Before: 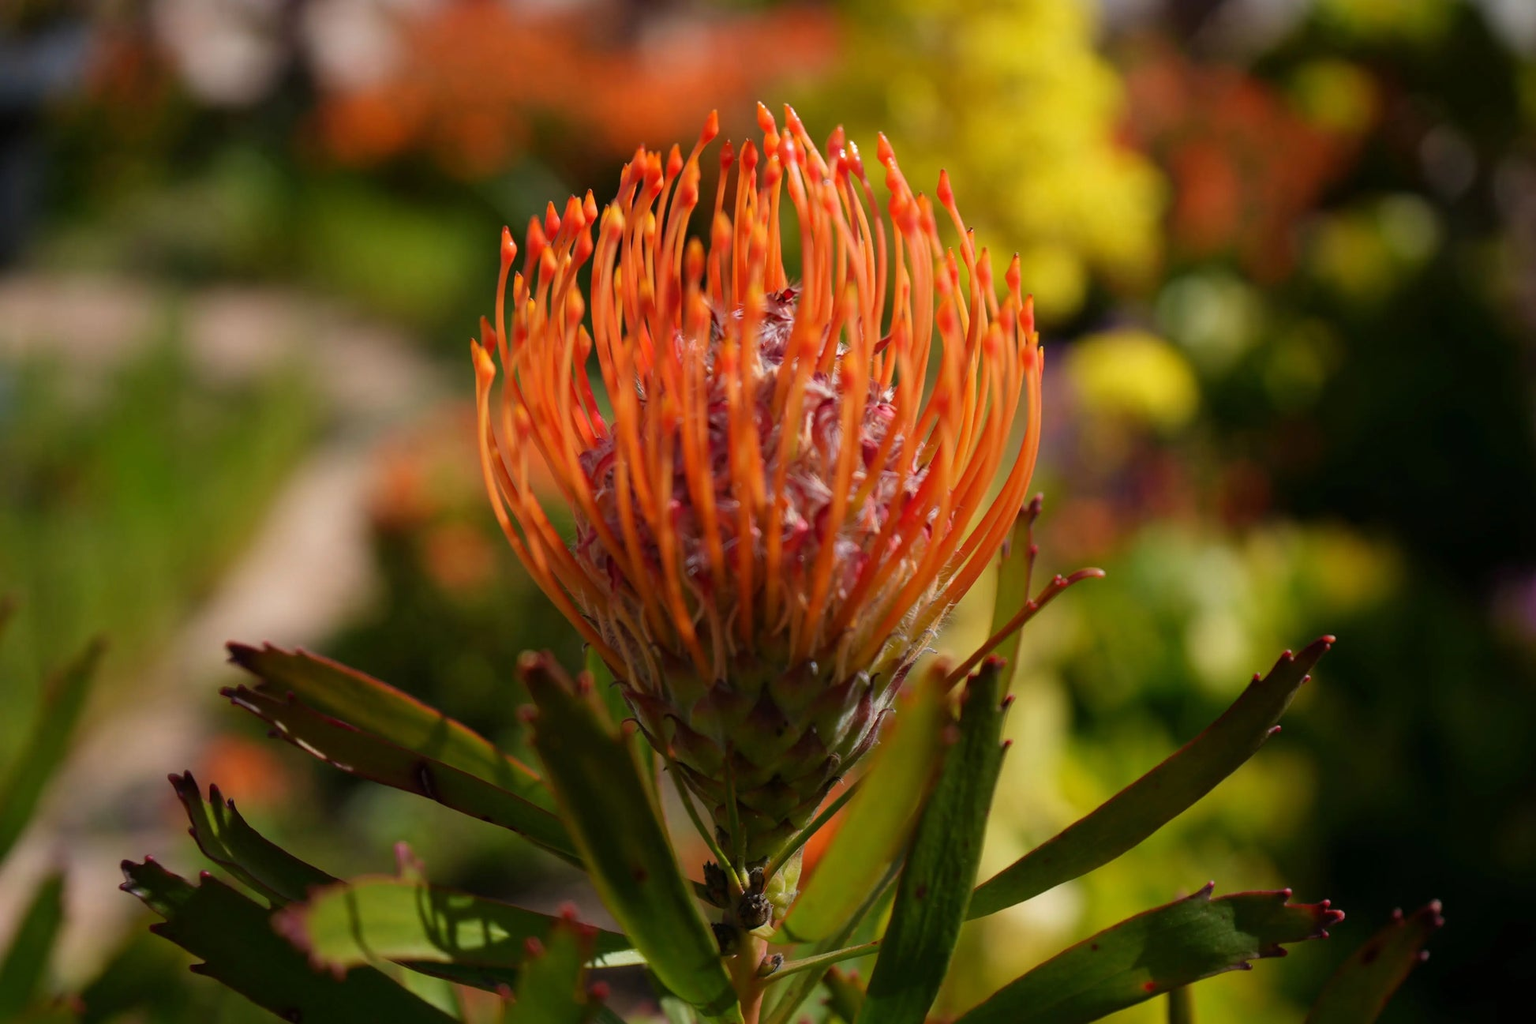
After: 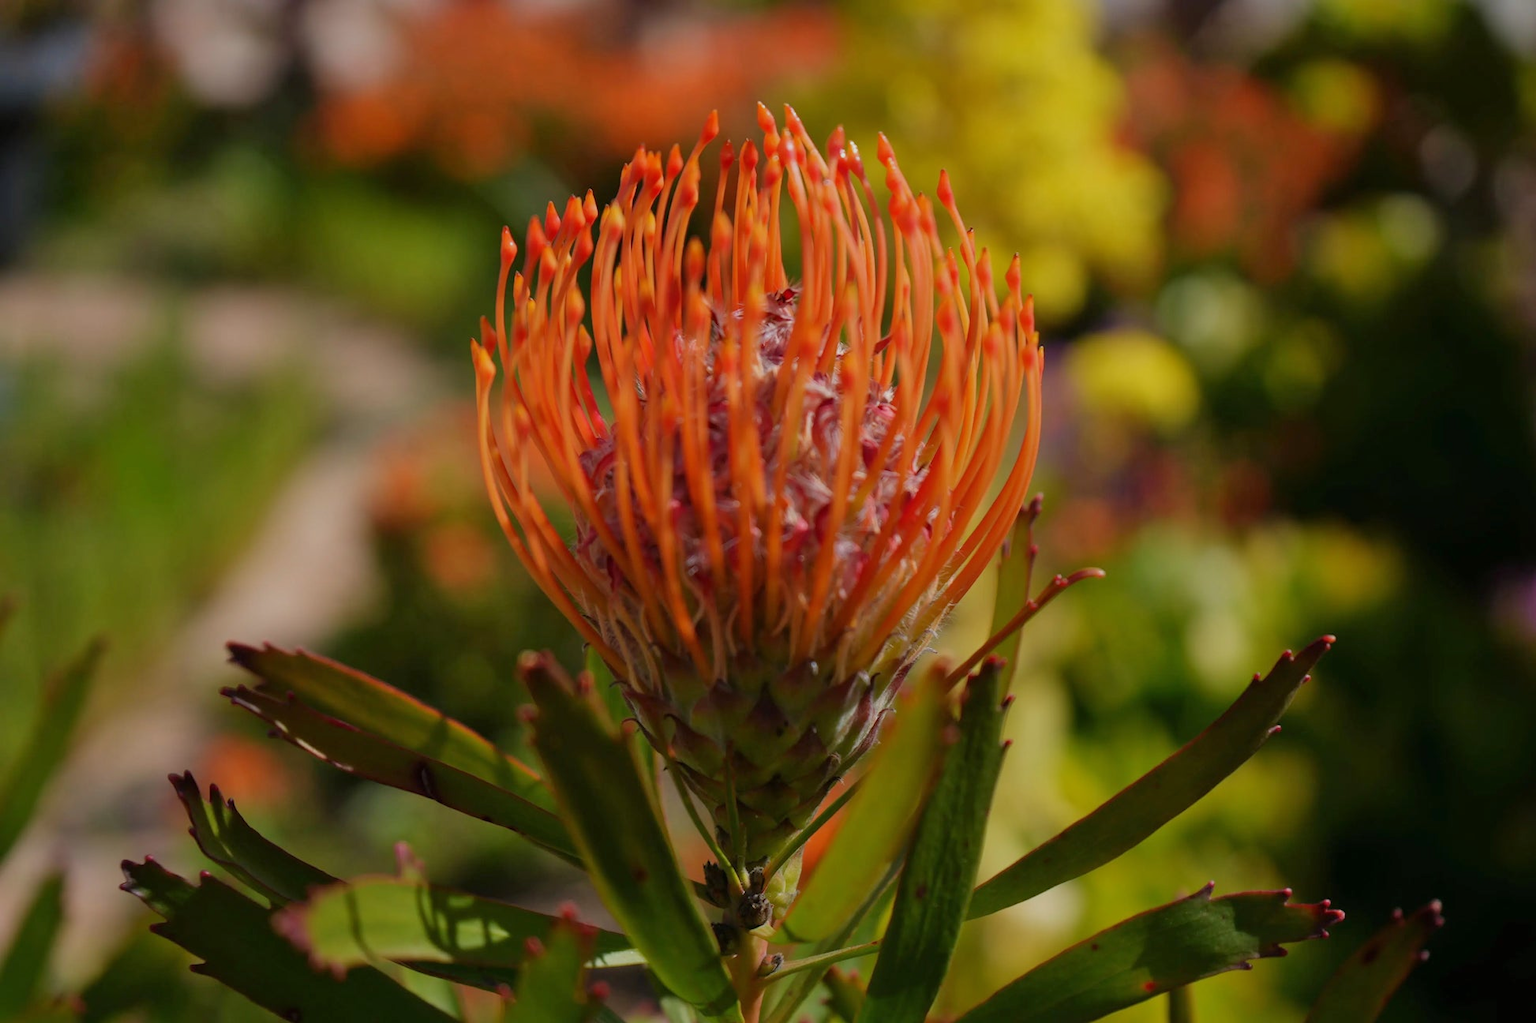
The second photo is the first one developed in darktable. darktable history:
exposure: black level correction 0, compensate exposure bias true, compensate highlight preservation false
tone equalizer: -8 EV 0.25 EV, -7 EV 0.417 EV, -6 EV 0.417 EV, -5 EV 0.25 EV, -3 EV -0.25 EV, -2 EV -0.417 EV, -1 EV -0.417 EV, +0 EV -0.25 EV, edges refinement/feathering 500, mask exposure compensation -1.57 EV, preserve details guided filter
